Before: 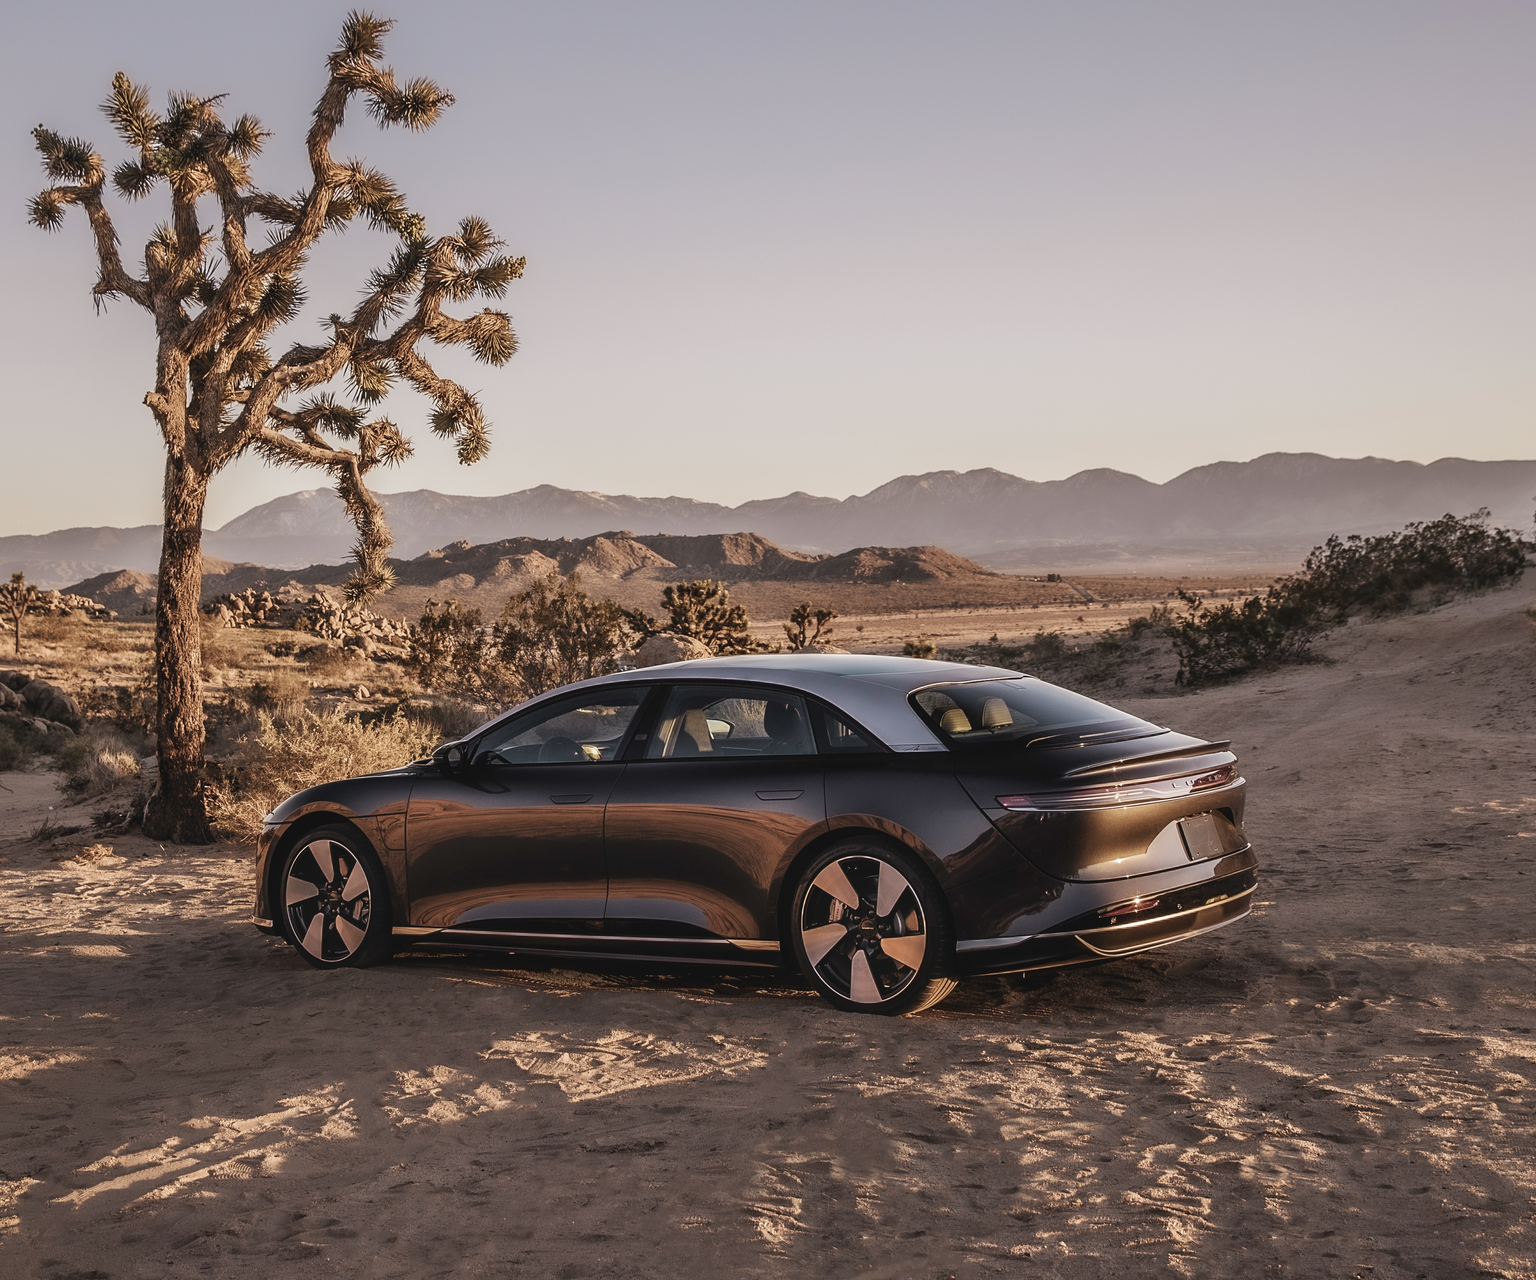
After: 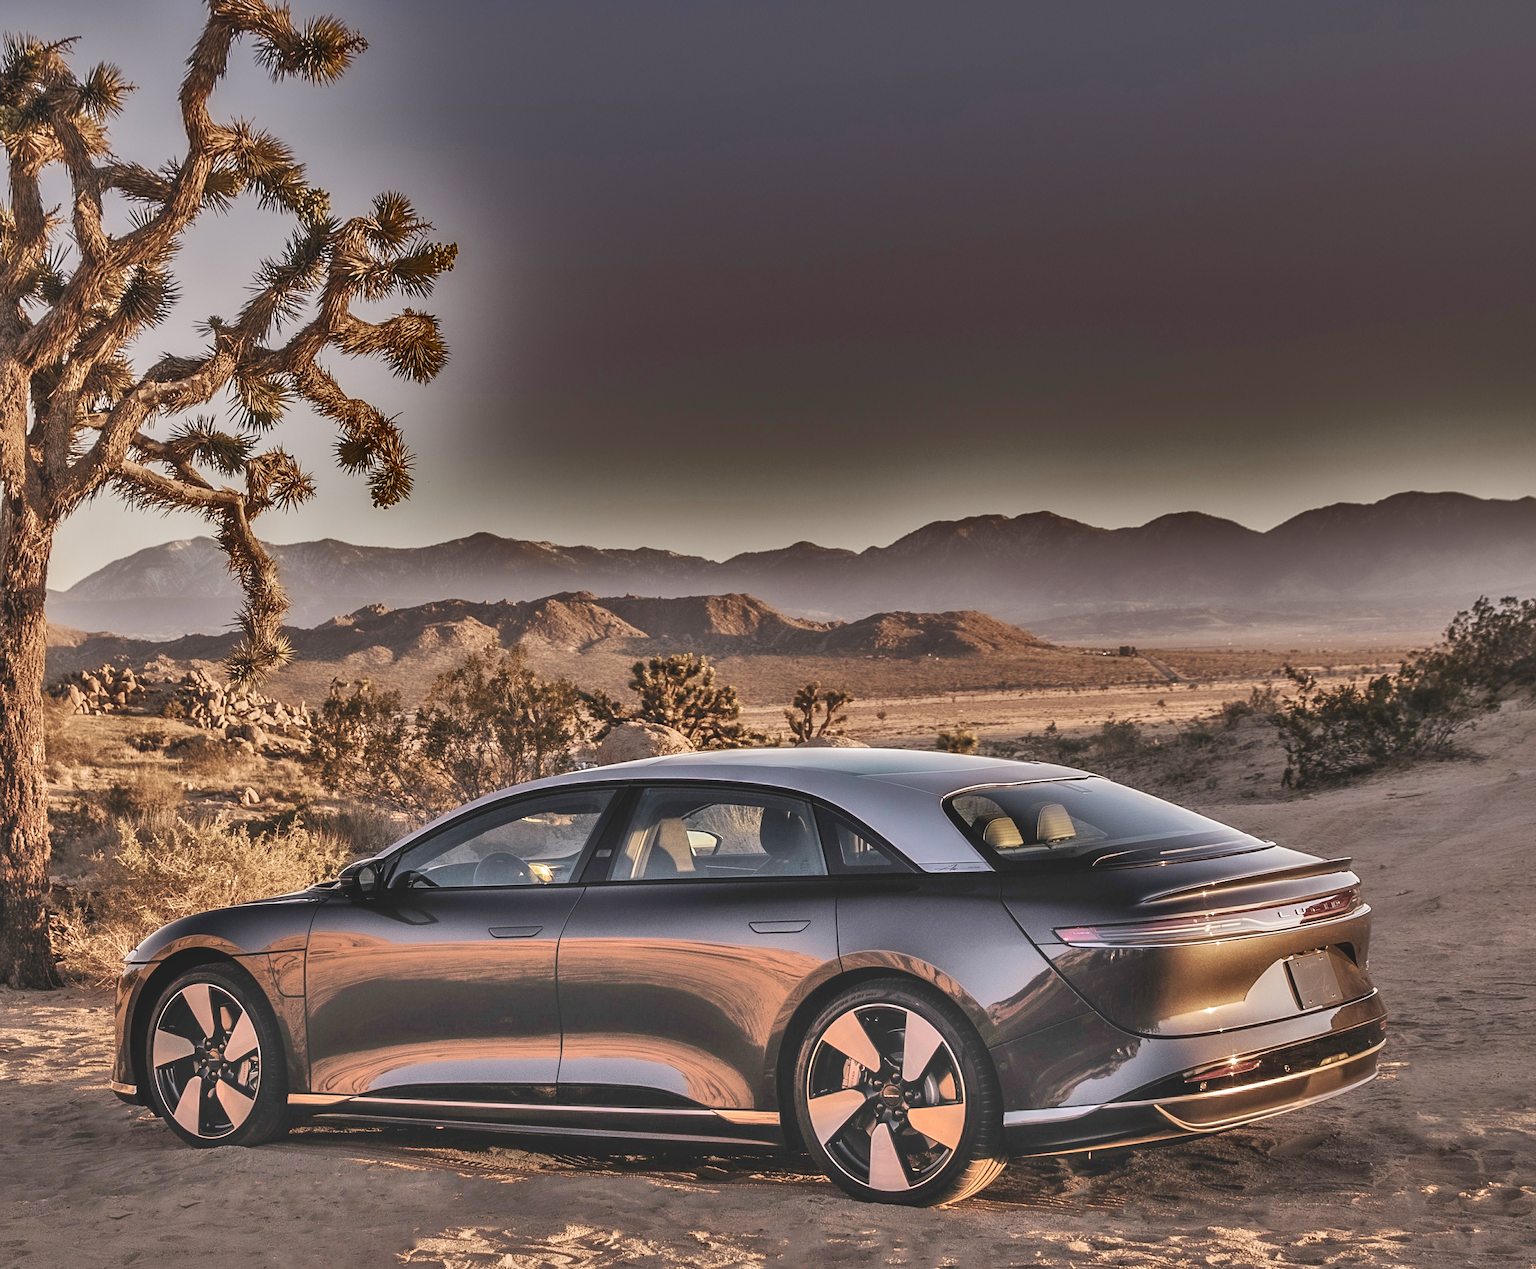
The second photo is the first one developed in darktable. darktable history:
crop and rotate: left 10.77%, top 5.1%, right 10.41%, bottom 16.76%
tone equalizer: -8 EV 1 EV, -7 EV 1 EV, -6 EV 1 EV, -5 EV 1 EV, -4 EV 1 EV, -3 EV 0.75 EV, -2 EV 0.5 EV, -1 EV 0.25 EV
shadows and highlights: radius 123.98, shadows 100, white point adjustment -3, highlights -100, highlights color adjustment 89.84%, soften with gaussian
